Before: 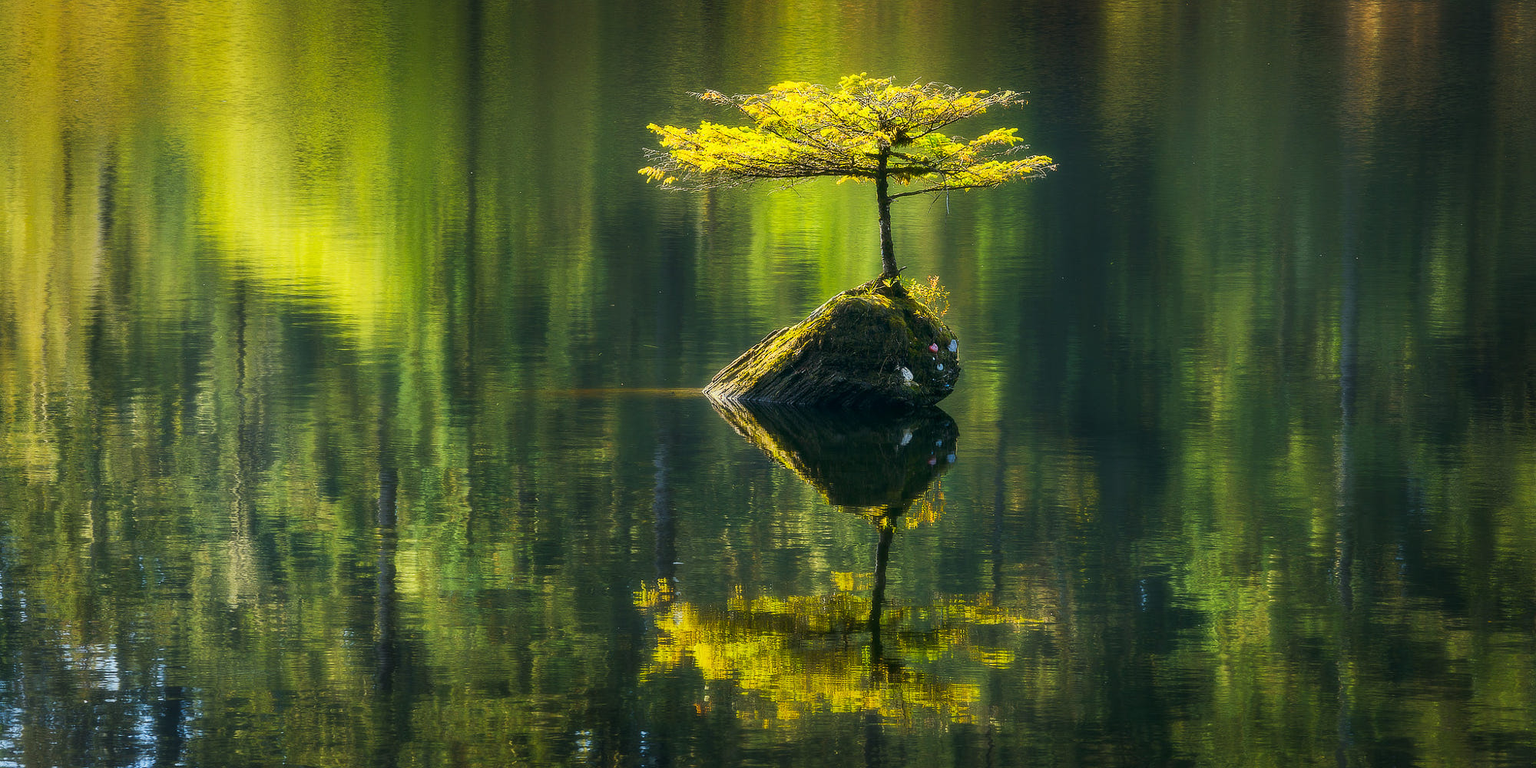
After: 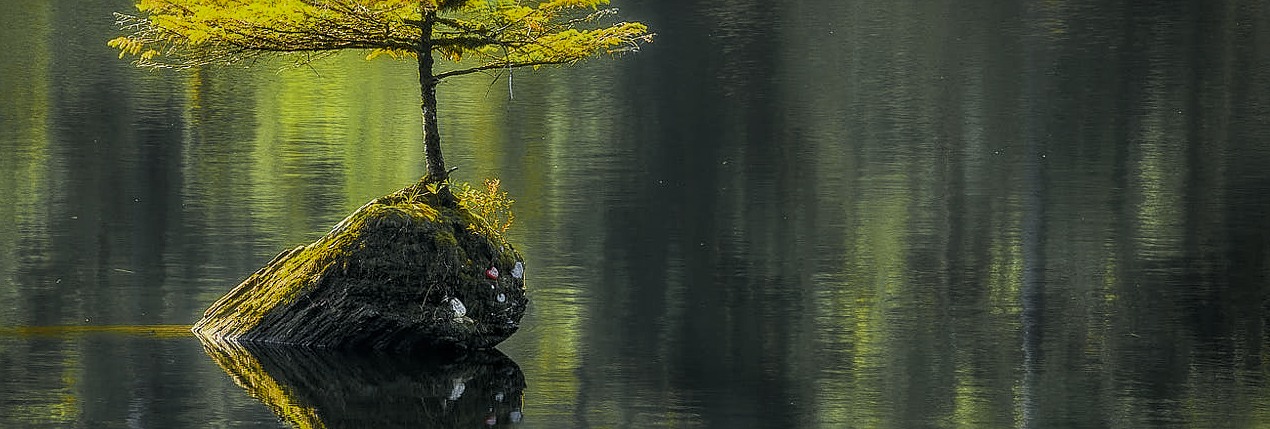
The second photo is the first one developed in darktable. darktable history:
crop: left 36.18%, top 18.066%, right 0.316%, bottom 39.017%
velvia: strength 74.79%
sharpen: on, module defaults
local contrast: detail 130%
color zones: curves: ch0 [(0.004, 0.388) (0.125, 0.392) (0.25, 0.404) (0.375, 0.5) (0.5, 0.5) (0.625, 0.5) (0.75, 0.5) (0.875, 0.5)]; ch1 [(0, 0.5) (0.125, 0.5) (0.25, 0.5) (0.375, 0.124) (0.524, 0.124) (0.645, 0.128) (0.789, 0.132) (0.914, 0.096) (0.998, 0.068)]
